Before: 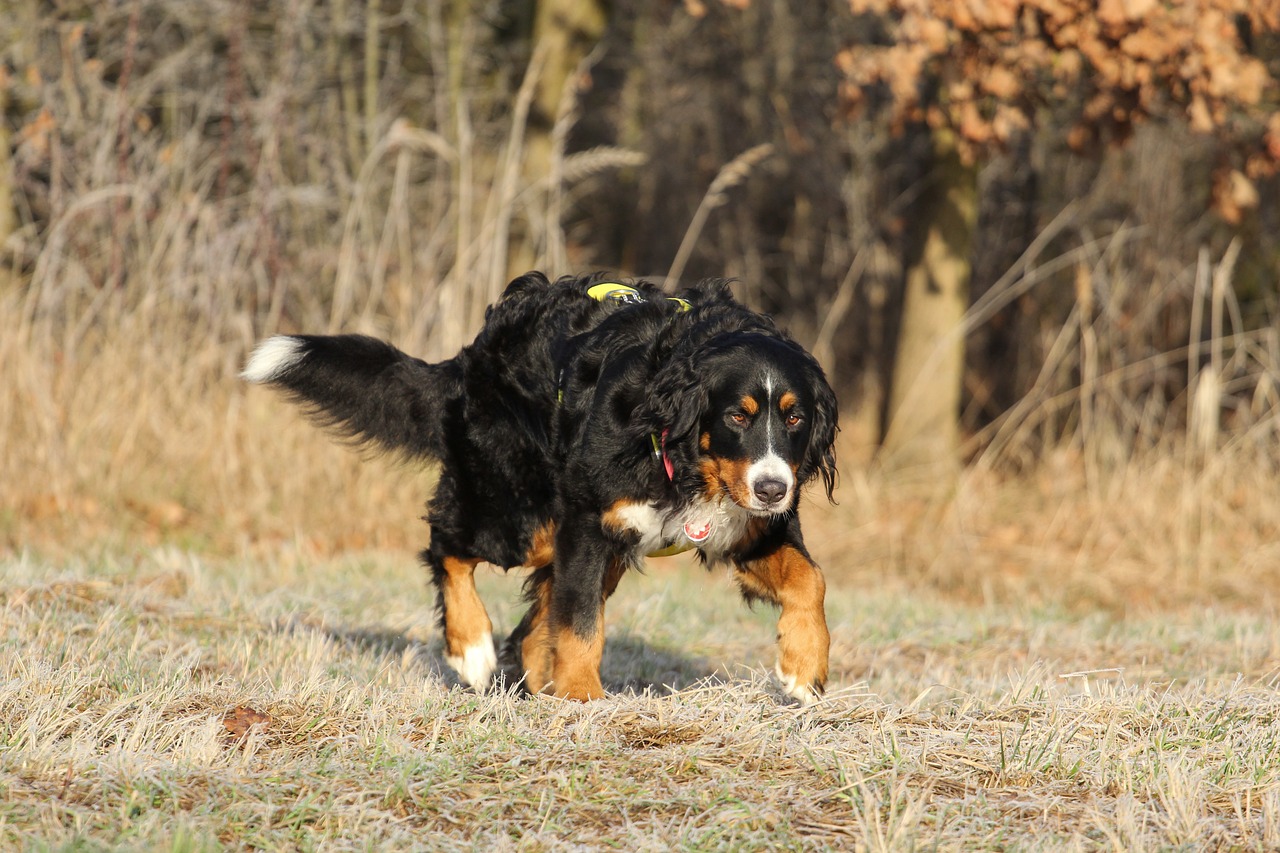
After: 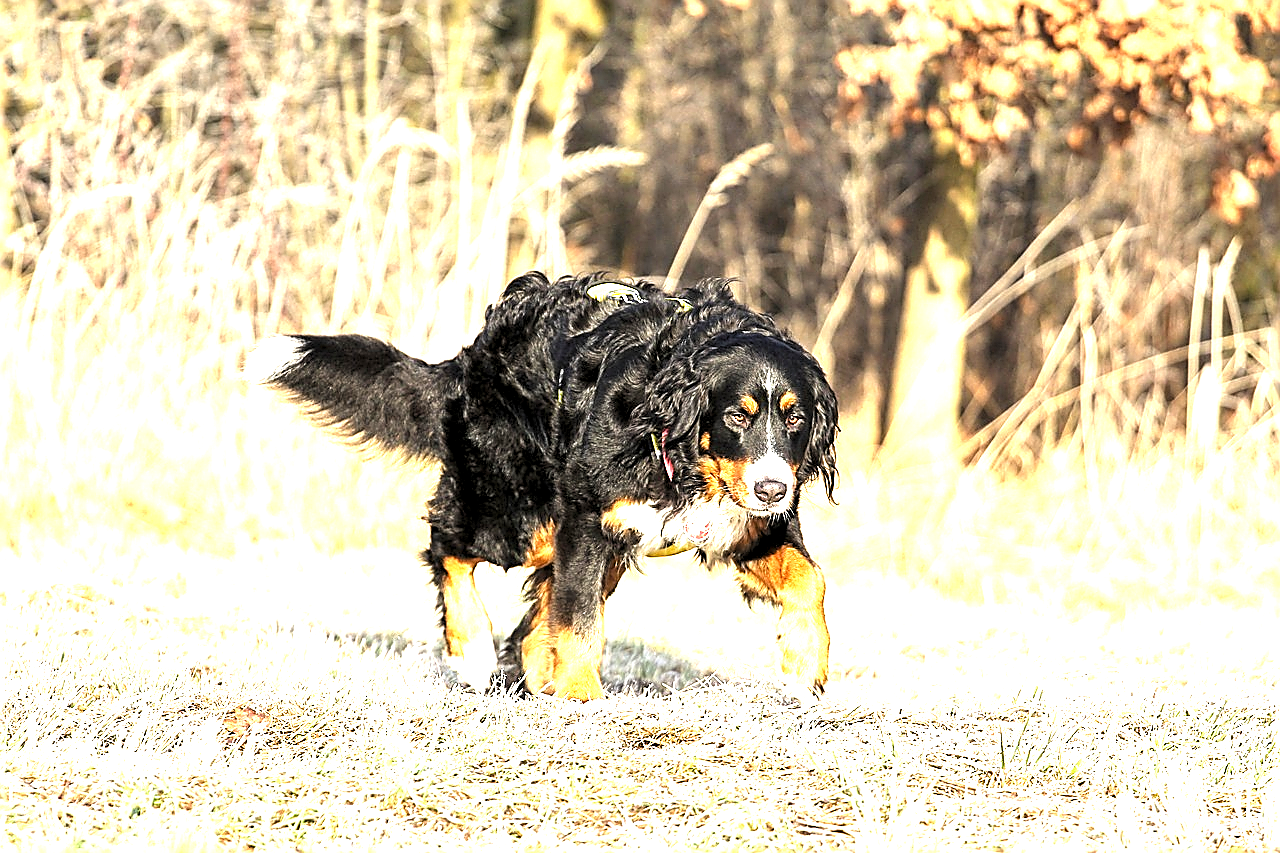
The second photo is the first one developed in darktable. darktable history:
levels: levels [0.062, 0.494, 0.925]
exposure: black level correction 0.001, exposure 1.859 EV, compensate highlight preservation false
sharpen: radius 1.662, amount 1.283
